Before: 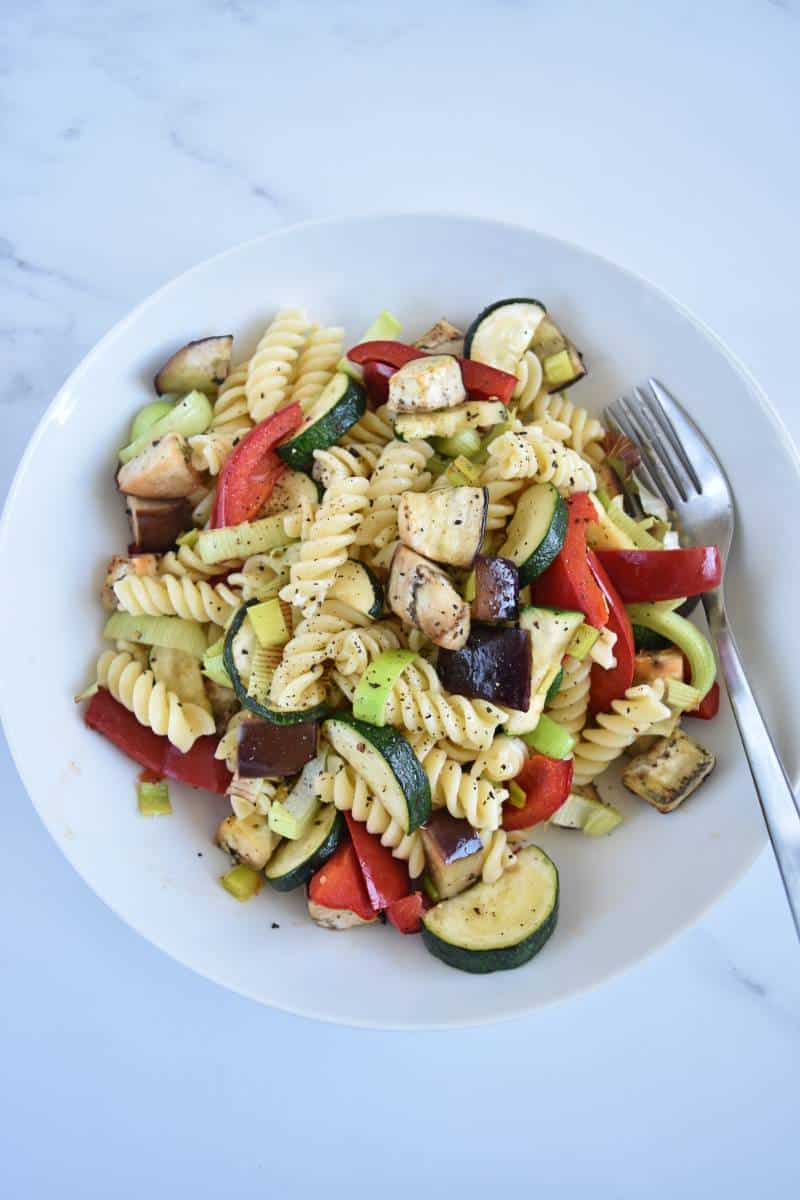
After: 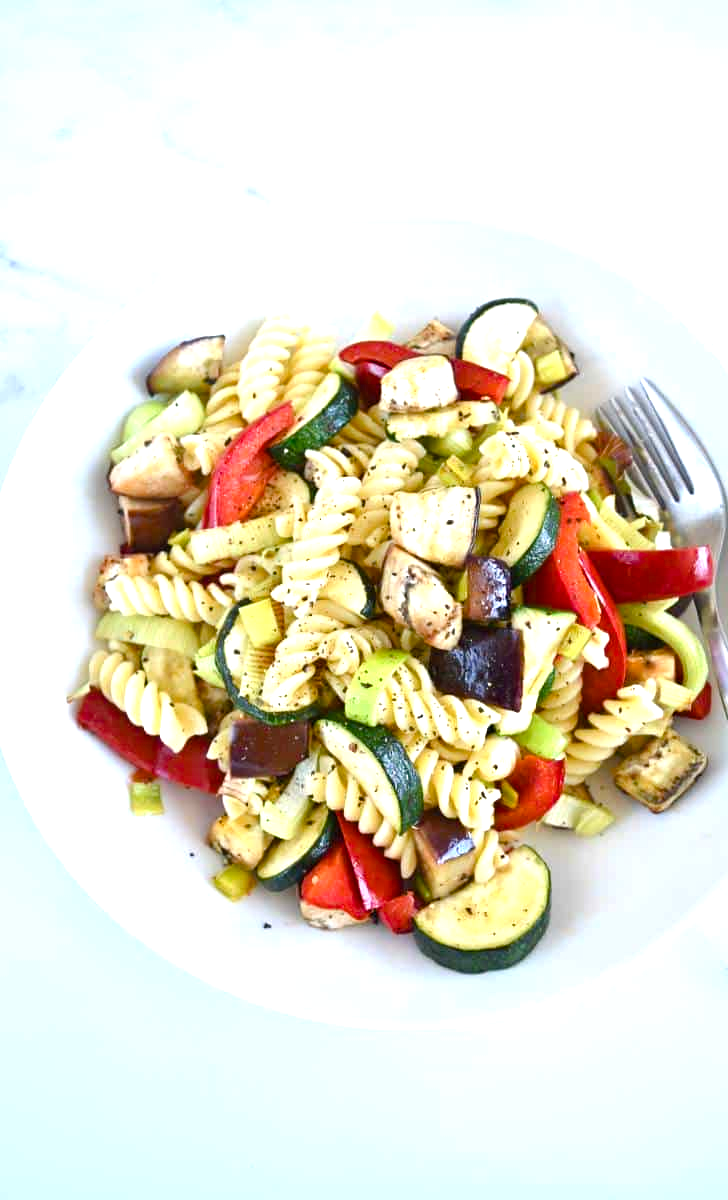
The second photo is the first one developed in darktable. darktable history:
crop and rotate: left 1.015%, right 7.952%
color balance rgb: perceptual saturation grading › global saturation 20%, perceptual saturation grading › highlights -25.636%, perceptual saturation grading › shadows 25.44%, perceptual brilliance grading › global brilliance 17.577%
exposure: exposure 0.203 EV, compensate highlight preservation false
